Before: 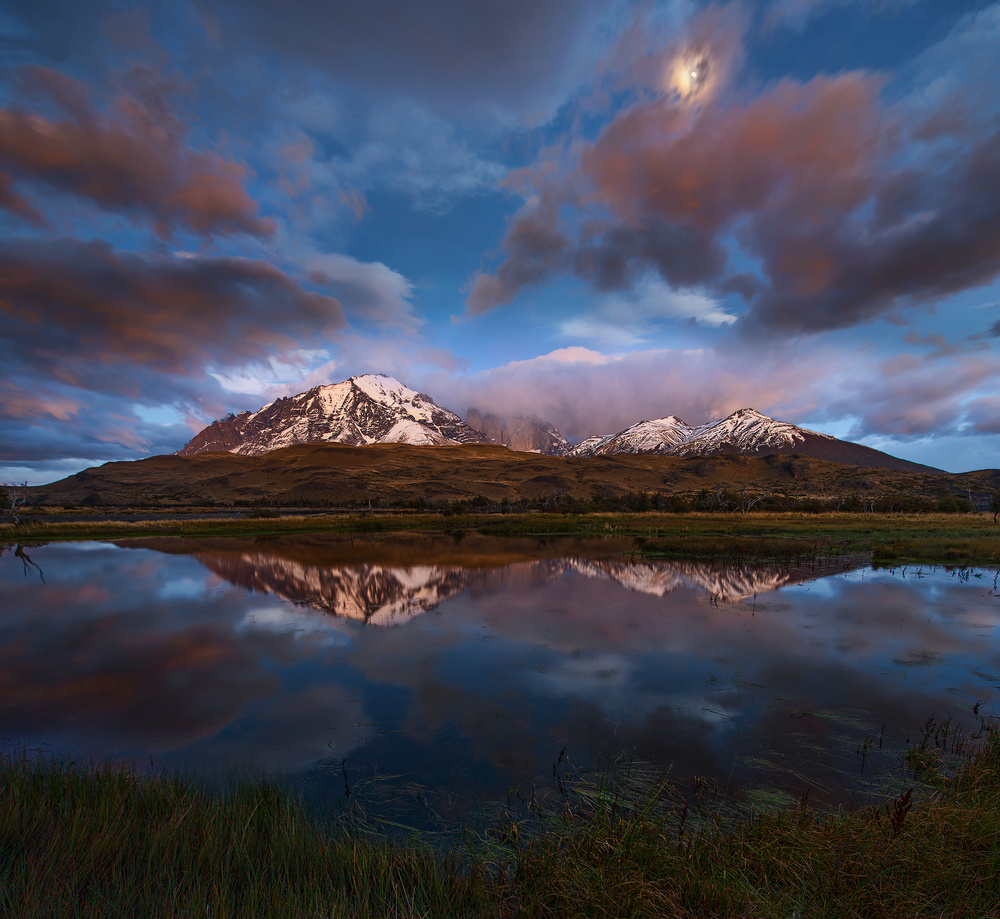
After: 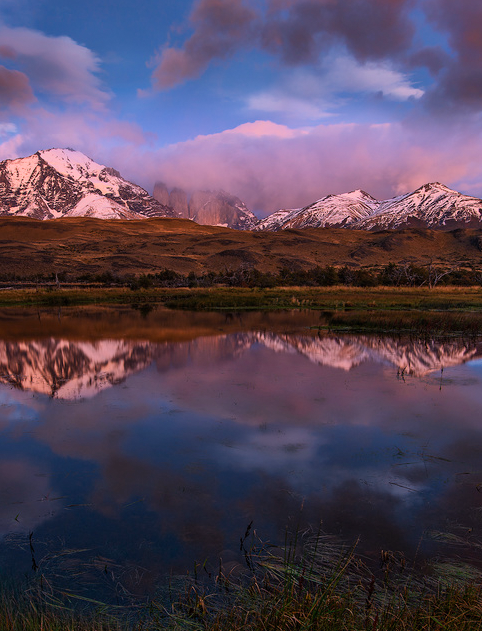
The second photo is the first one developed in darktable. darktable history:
grain: coarseness 0.81 ISO, strength 1.34%, mid-tones bias 0%
crop: left 31.379%, top 24.658%, right 20.326%, bottom 6.628%
filmic rgb: black relative exposure -15 EV, white relative exposure 3 EV, threshold 6 EV, target black luminance 0%, hardness 9.27, latitude 99%, contrast 0.912, shadows ↔ highlights balance 0.505%, add noise in highlights 0, color science v3 (2019), use custom middle-gray values true, iterations of high-quality reconstruction 0, contrast in highlights soft, enable highlight reconstruction true
white balance: red 1.188, blue 1.11
